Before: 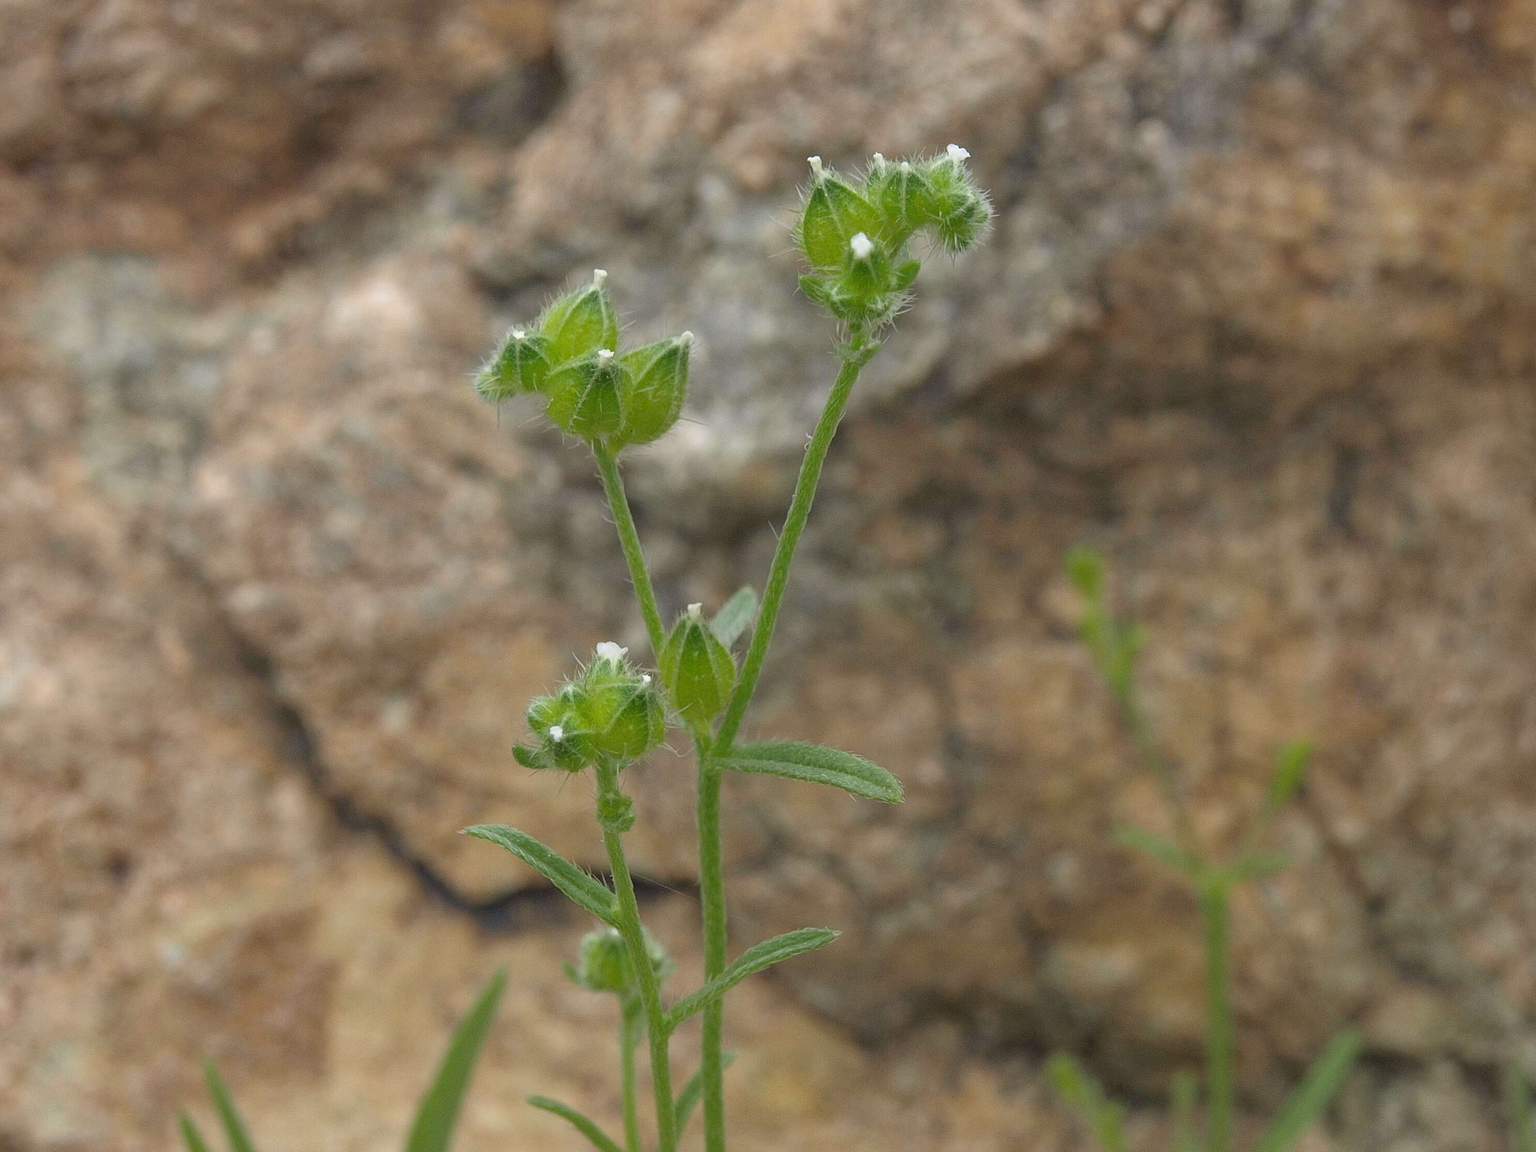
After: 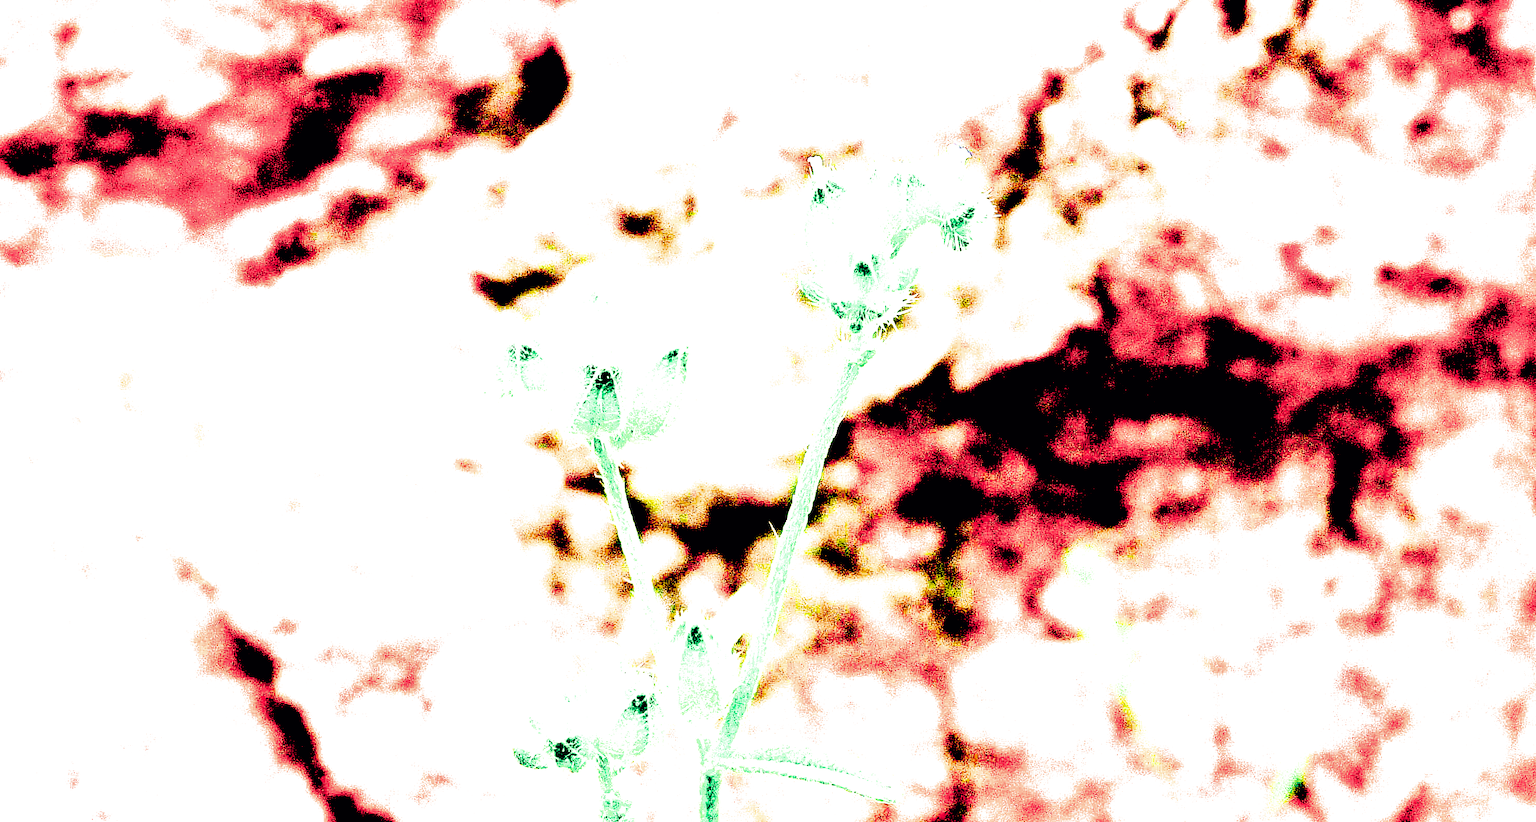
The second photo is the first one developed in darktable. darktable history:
crop: bottom 28.576%
exposure: black level correction 0.1, exposure 3 EV, compensate highlight preservation false
color balance rgb: perceptual saturation grading › global saturation -3%
shadows and highlights: shadows 25, highlights -25
filmic rgb: black relative exposure -7.82 EV, white relative exposure 4.29 EV, hardness 3.86, color science v6 (2022)
tone equalizer: -8 EV -0.75 EV, -7 EV -0.7 EV, -6 EV -0.6 EV, -5 EV -0.4 EV, -3 EV 0.4 EV, -2 EV 0.6 EV, -1 EV 0.7 EV, +0 EV 0.75 EV, edges refinement/feathering 500, mask exposure compensation -1.57 EV, preserve details no
